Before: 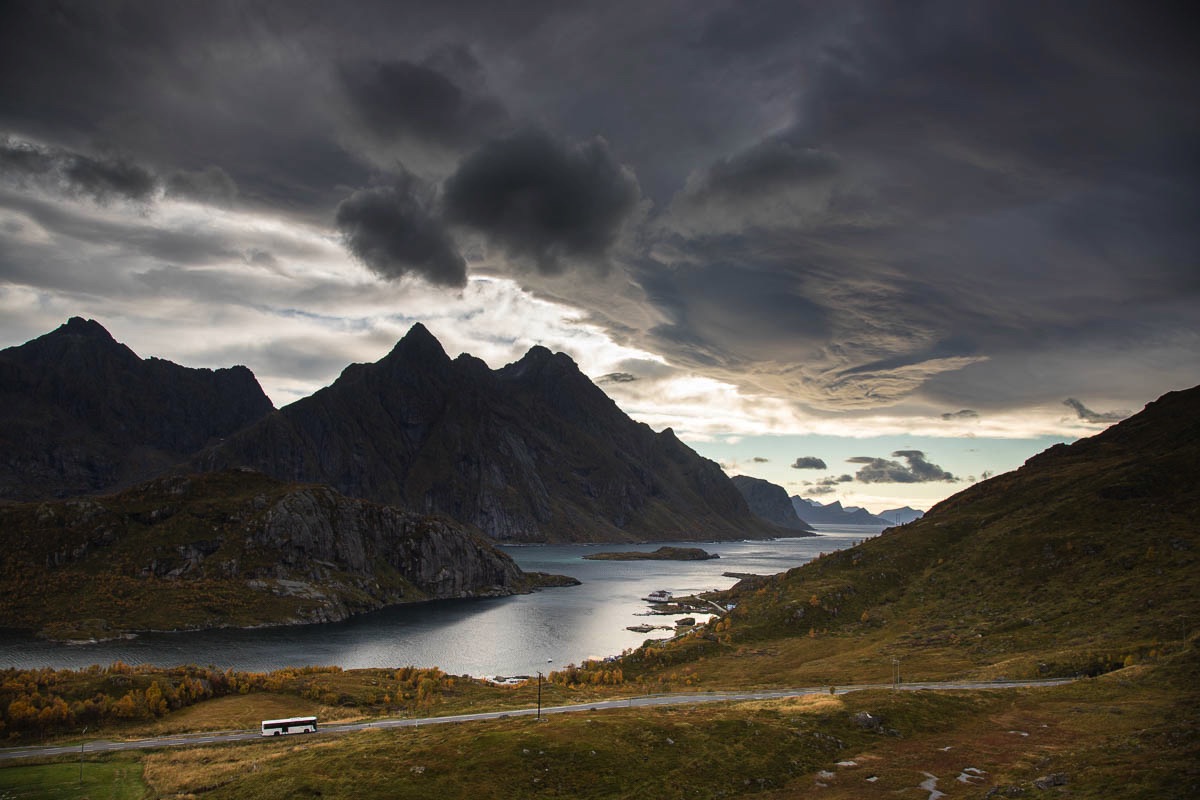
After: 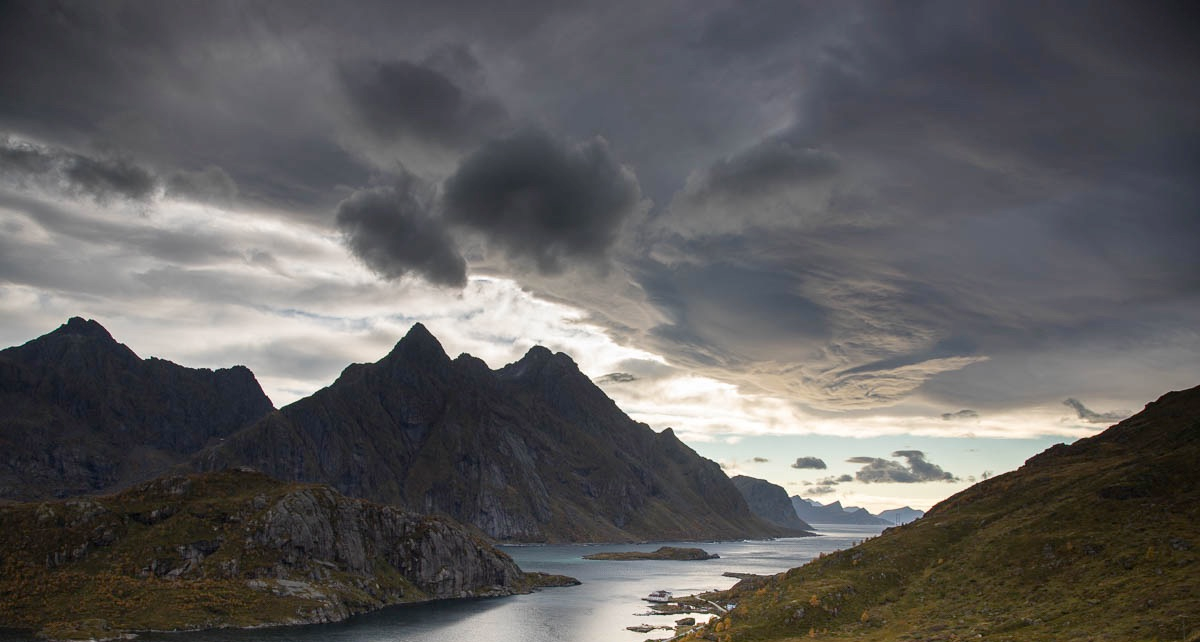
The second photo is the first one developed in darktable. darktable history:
crop: bottom 19.698%
